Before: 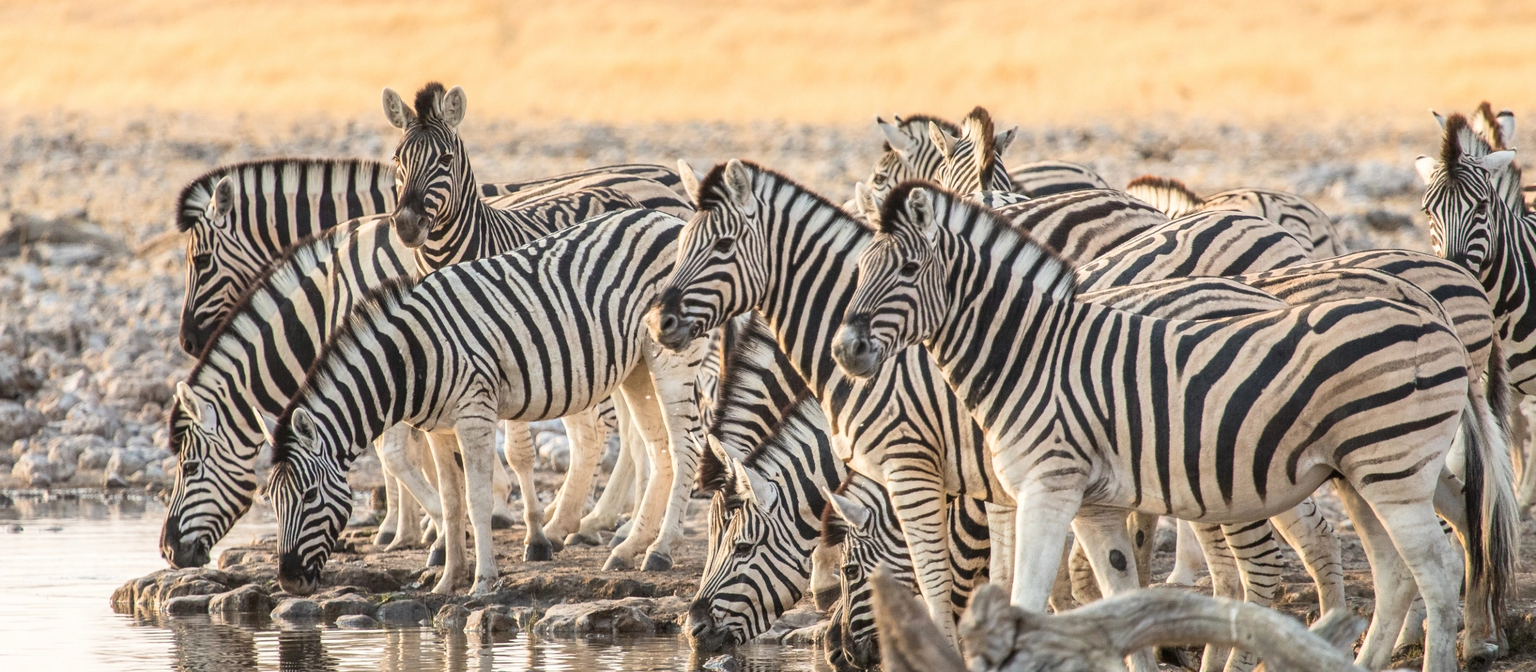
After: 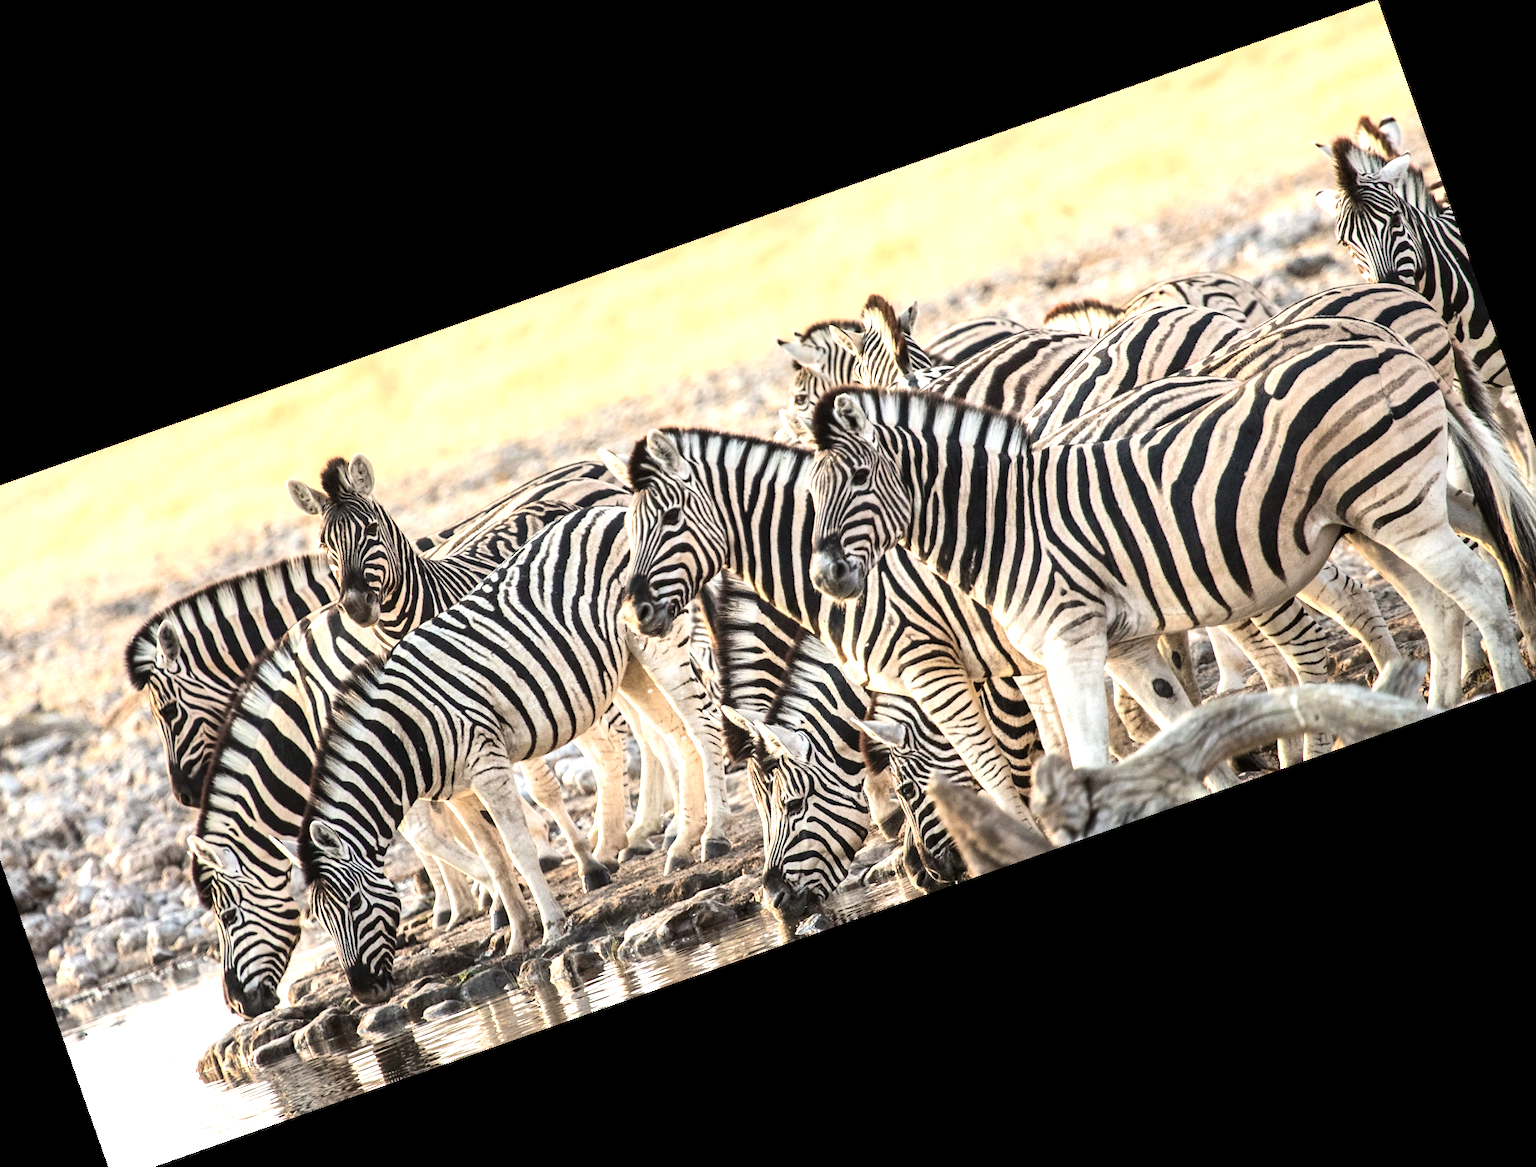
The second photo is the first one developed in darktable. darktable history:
tone equalizer: -8 EV -0.75 EV, -7 EV -0.7 EV, -6 EV -0.6 EV, -5 EV -0.4 EV, -3 EV 0.4 EV, -2 EV 0.6 EV, -1 EV 0.7 EV, +0 EV 0.75 EV, edges refinement/feathering 500, mask exposure compensation -1.57 EV, preserve details no
crop and rotate: angle 19.43°, left 6.812%, right 4.125%, bottom 1.087%
